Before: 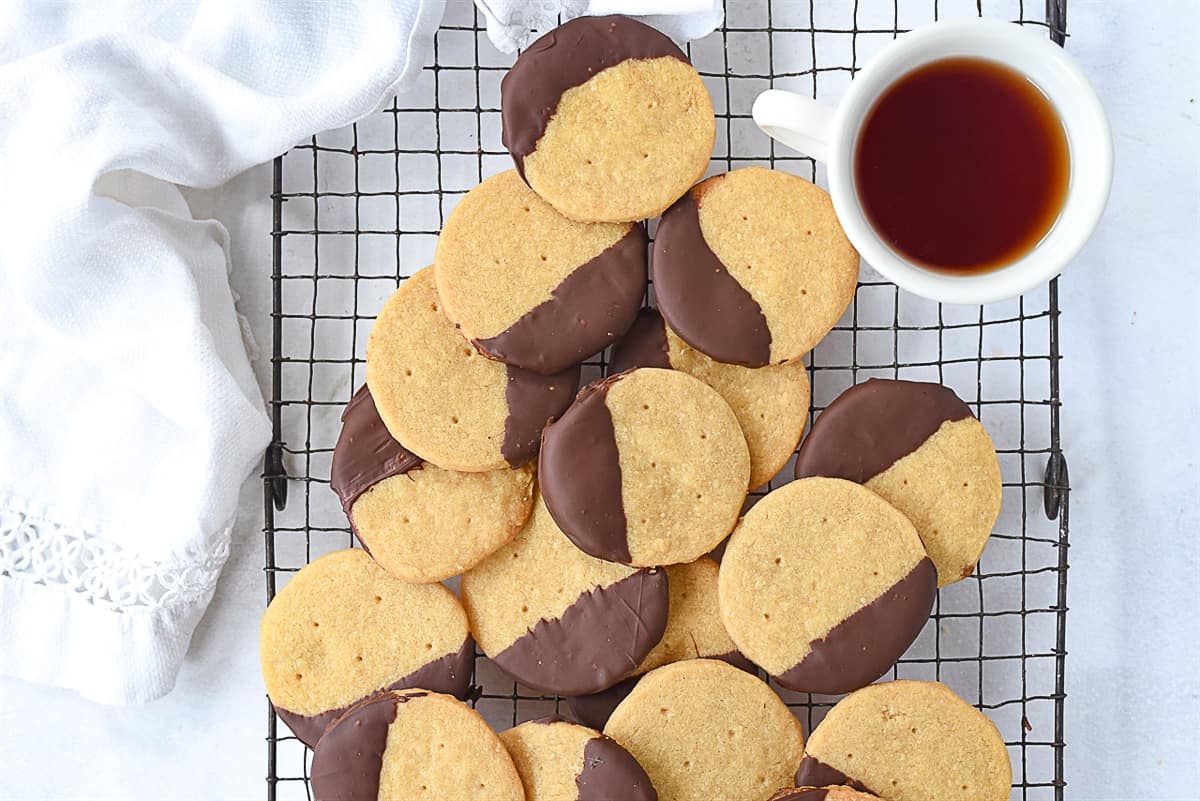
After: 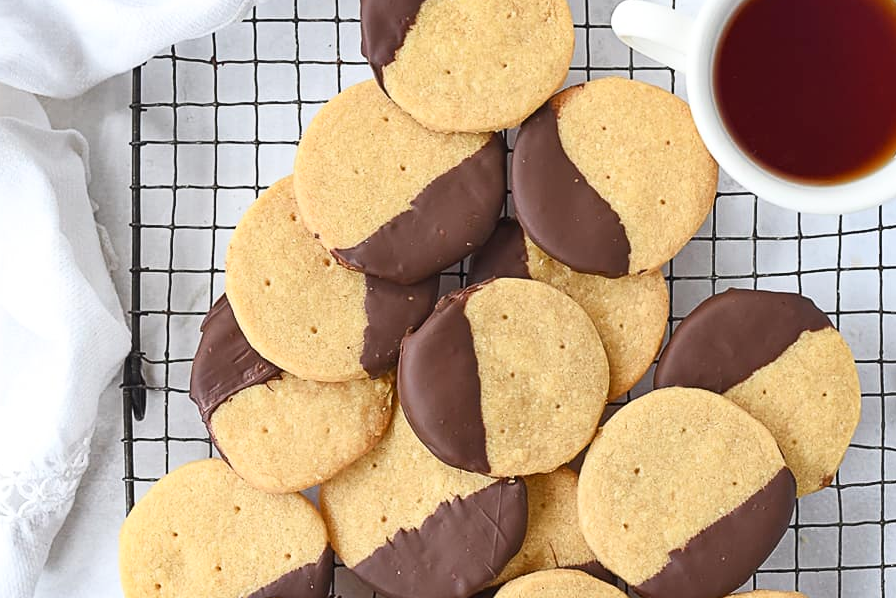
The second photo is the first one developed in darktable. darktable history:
crop and rotate: left 11.832%, top 11.333%, right 13.439%, bottom 13.917%
shadows and highlights: shadows -1.11, highlights 38.3
